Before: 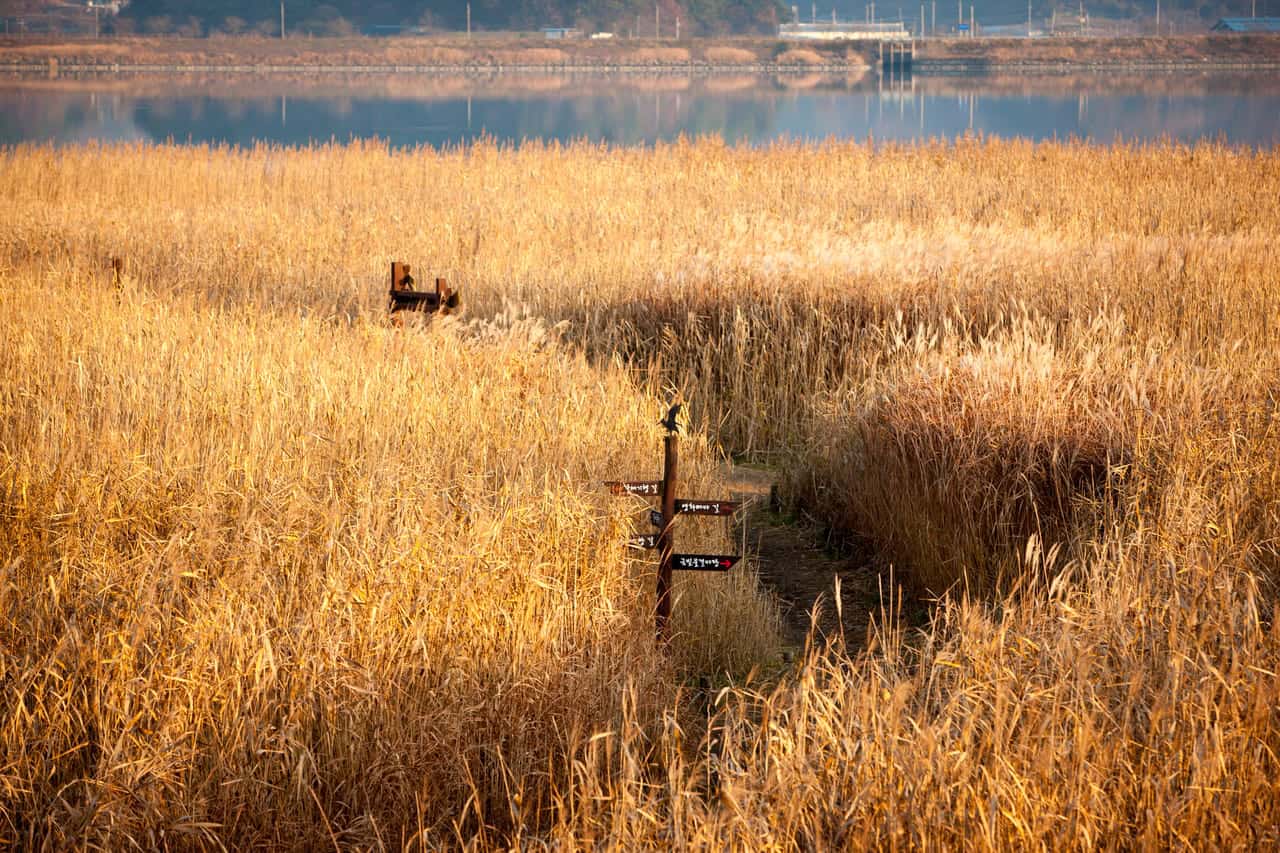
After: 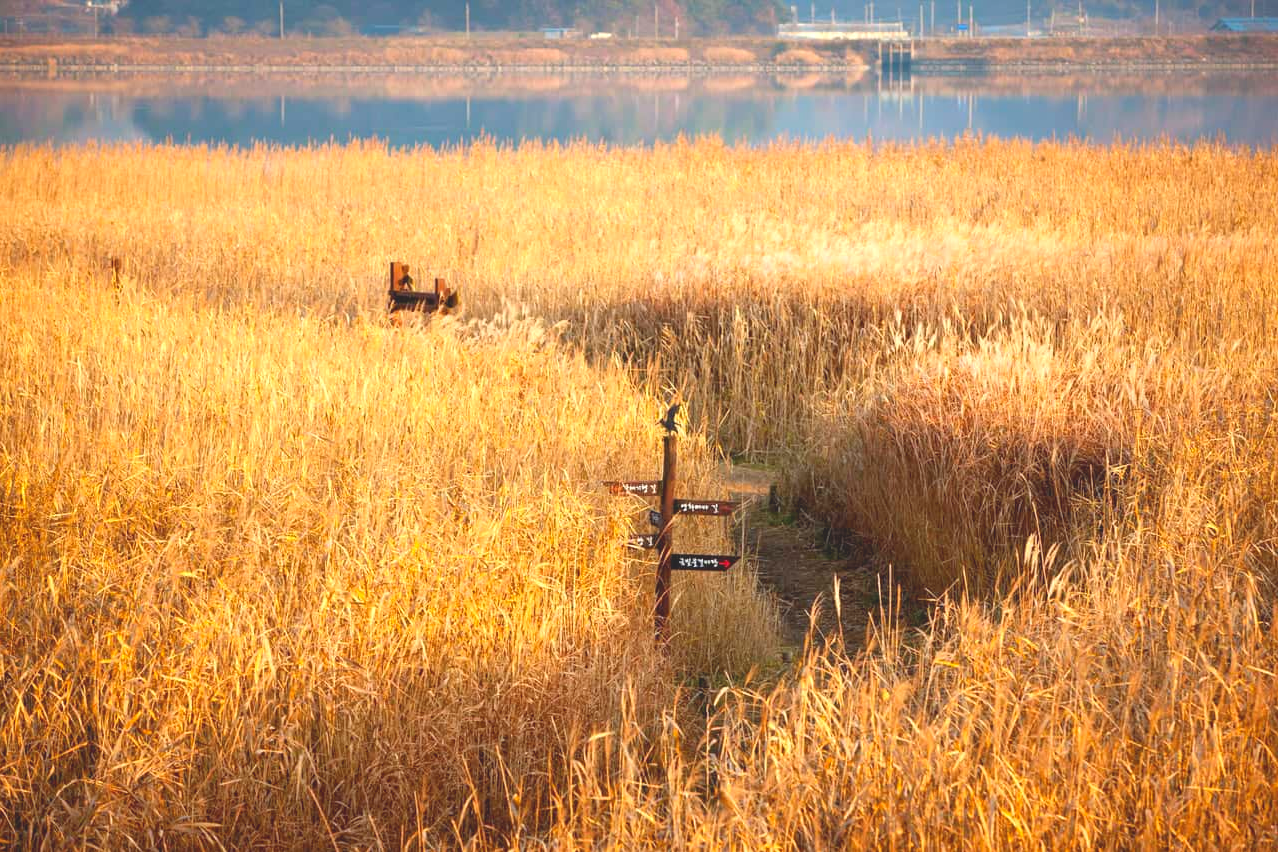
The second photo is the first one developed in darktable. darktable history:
crop and rotate: left 0.155%, bottom 0.008%
exposure: black level correction -0.001, exposure 0.904 EV, compensate highlight preservation false
contrast brightness saturation: contrast -0.274
